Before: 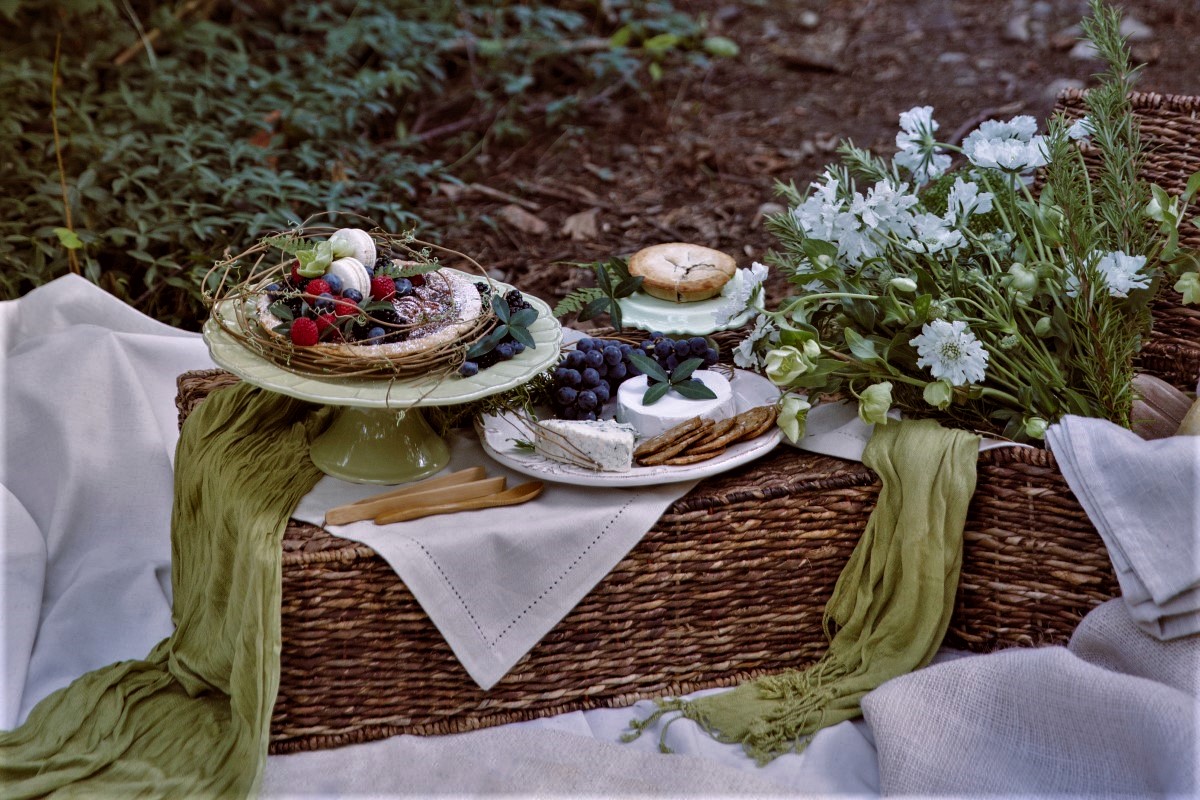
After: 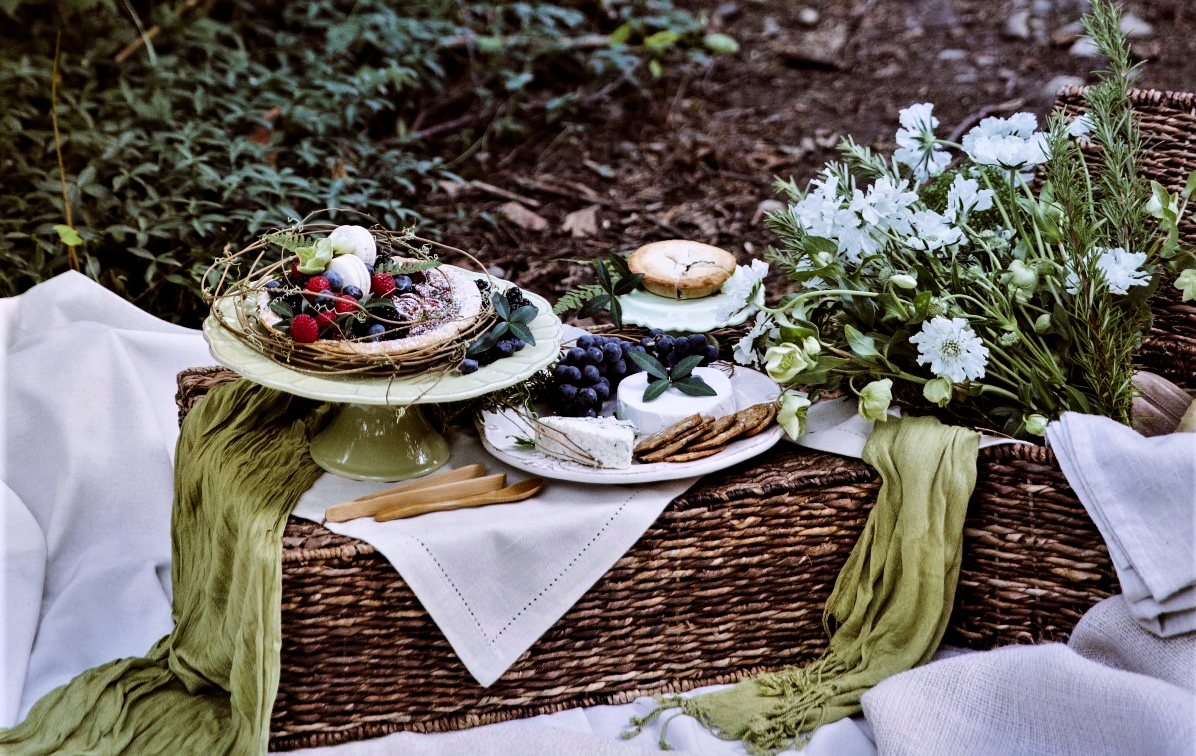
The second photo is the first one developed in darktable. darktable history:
white balance: red 0.98, blue 1.034
crop: top 0.448%, right 0.264%, bottom 5.045%
filmic rgb: white relative exposure 3.9 EV, hardness 4.26
exposure: black level correction 0.001, exposure 0.5 EV, compensate exposure bias true, compensate highlight preservation false
tone equalizer: -8 EV -0.75 EV, -7 EV -0.7 EV, -6 EV -0.6 EV, -5 EV -0.4 EV, -3 EV 0.4 EV, -2 EV 0.6 EV, -1 EV 0.7 EV, +0 EV 0.75 EV, edges refinement/feathering 500, mask exposure compensation -1.57 EV, preserve details no
